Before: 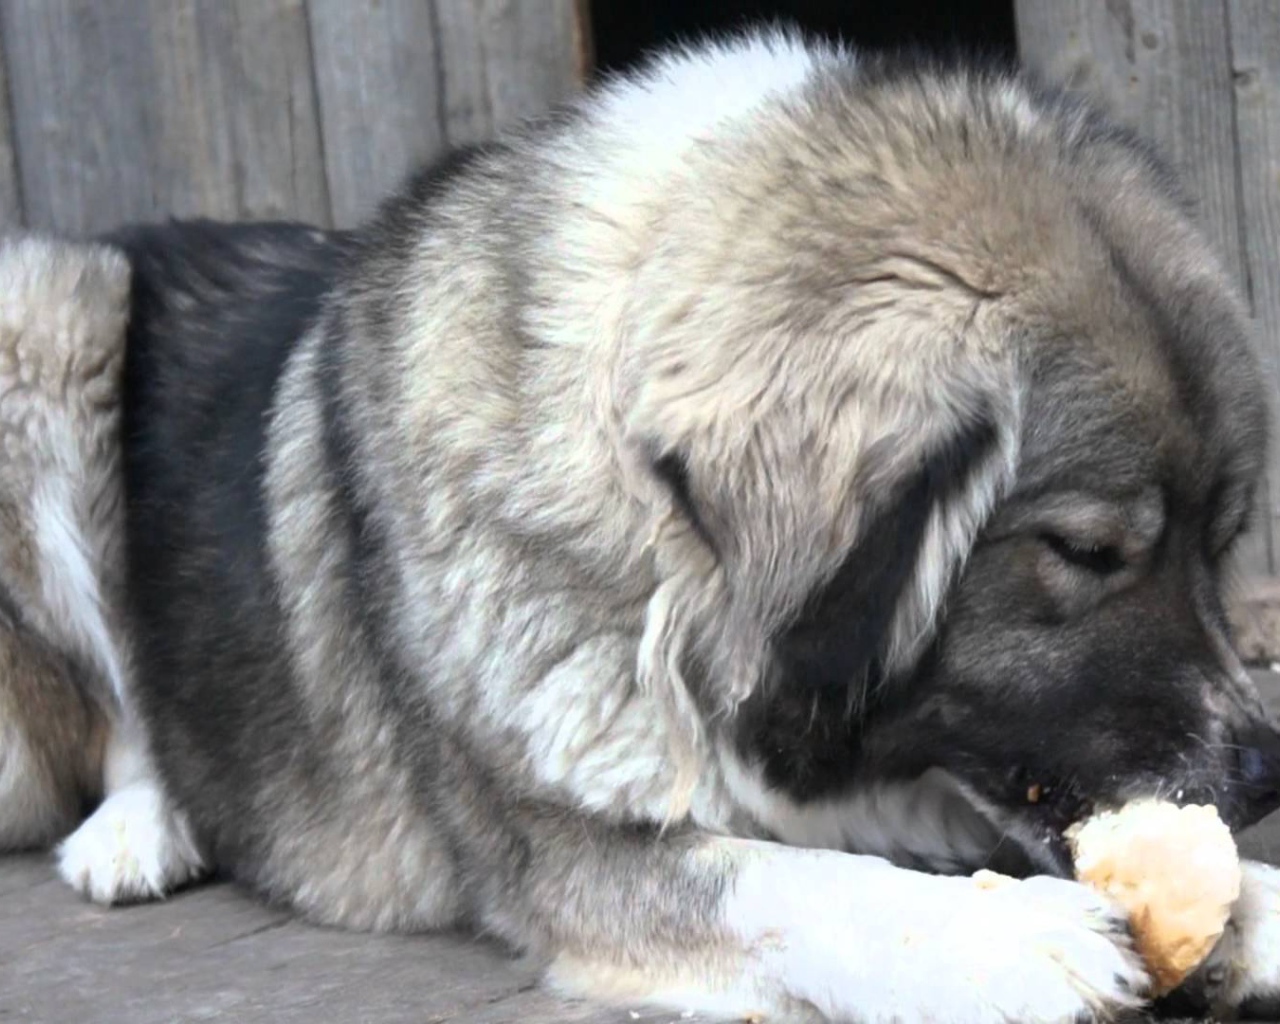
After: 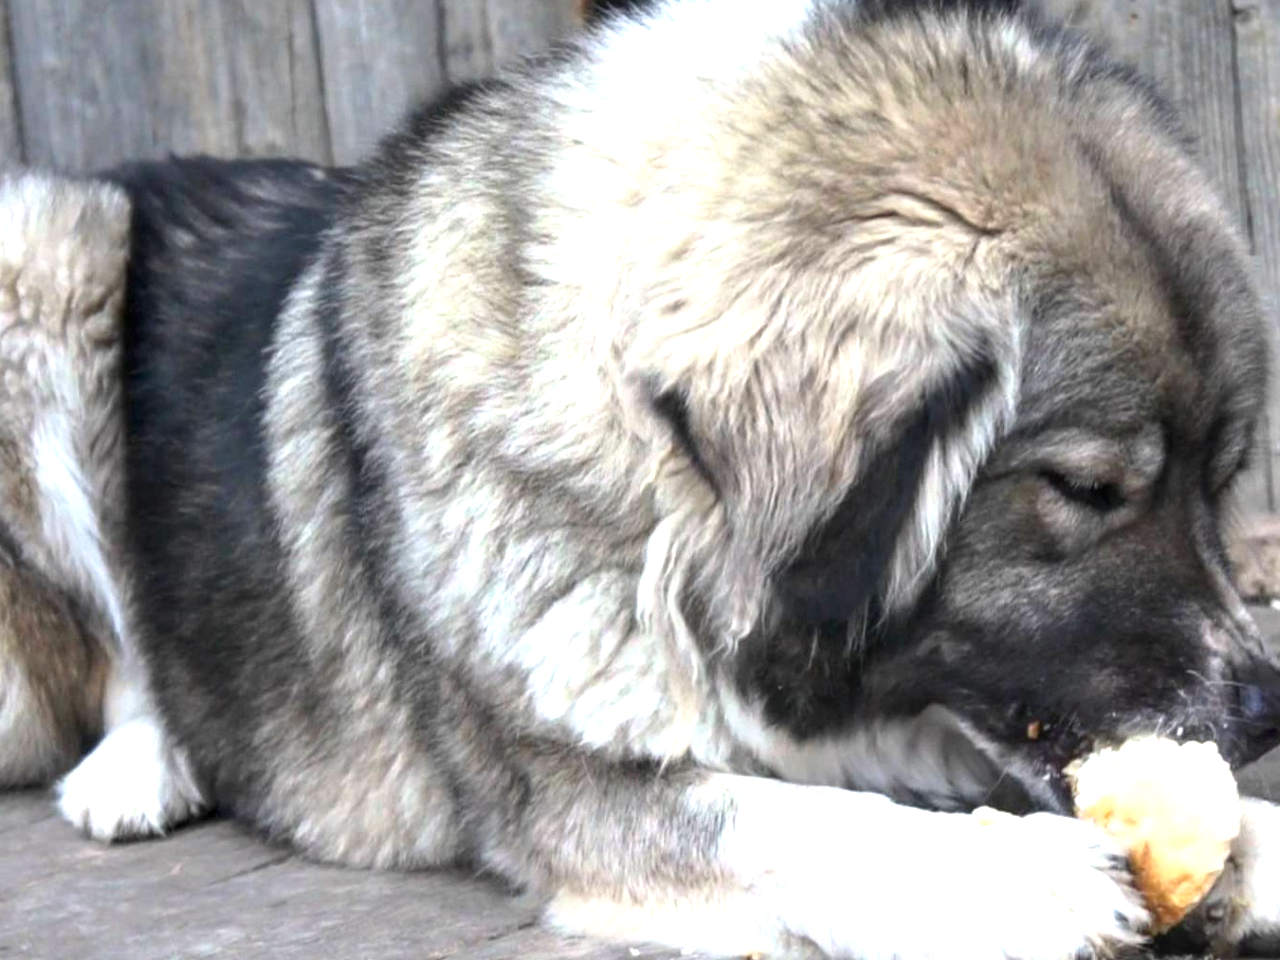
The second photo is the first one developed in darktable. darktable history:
crop and rotate: top 6.157%
exposure: black level correction 0.001, exposure 0.499 EV, compensate exposure bias true, compensate highlight preservation false
contrast brightness saturation: contrast 0.082, saturation 0.197
local contrast: on, module defaults
